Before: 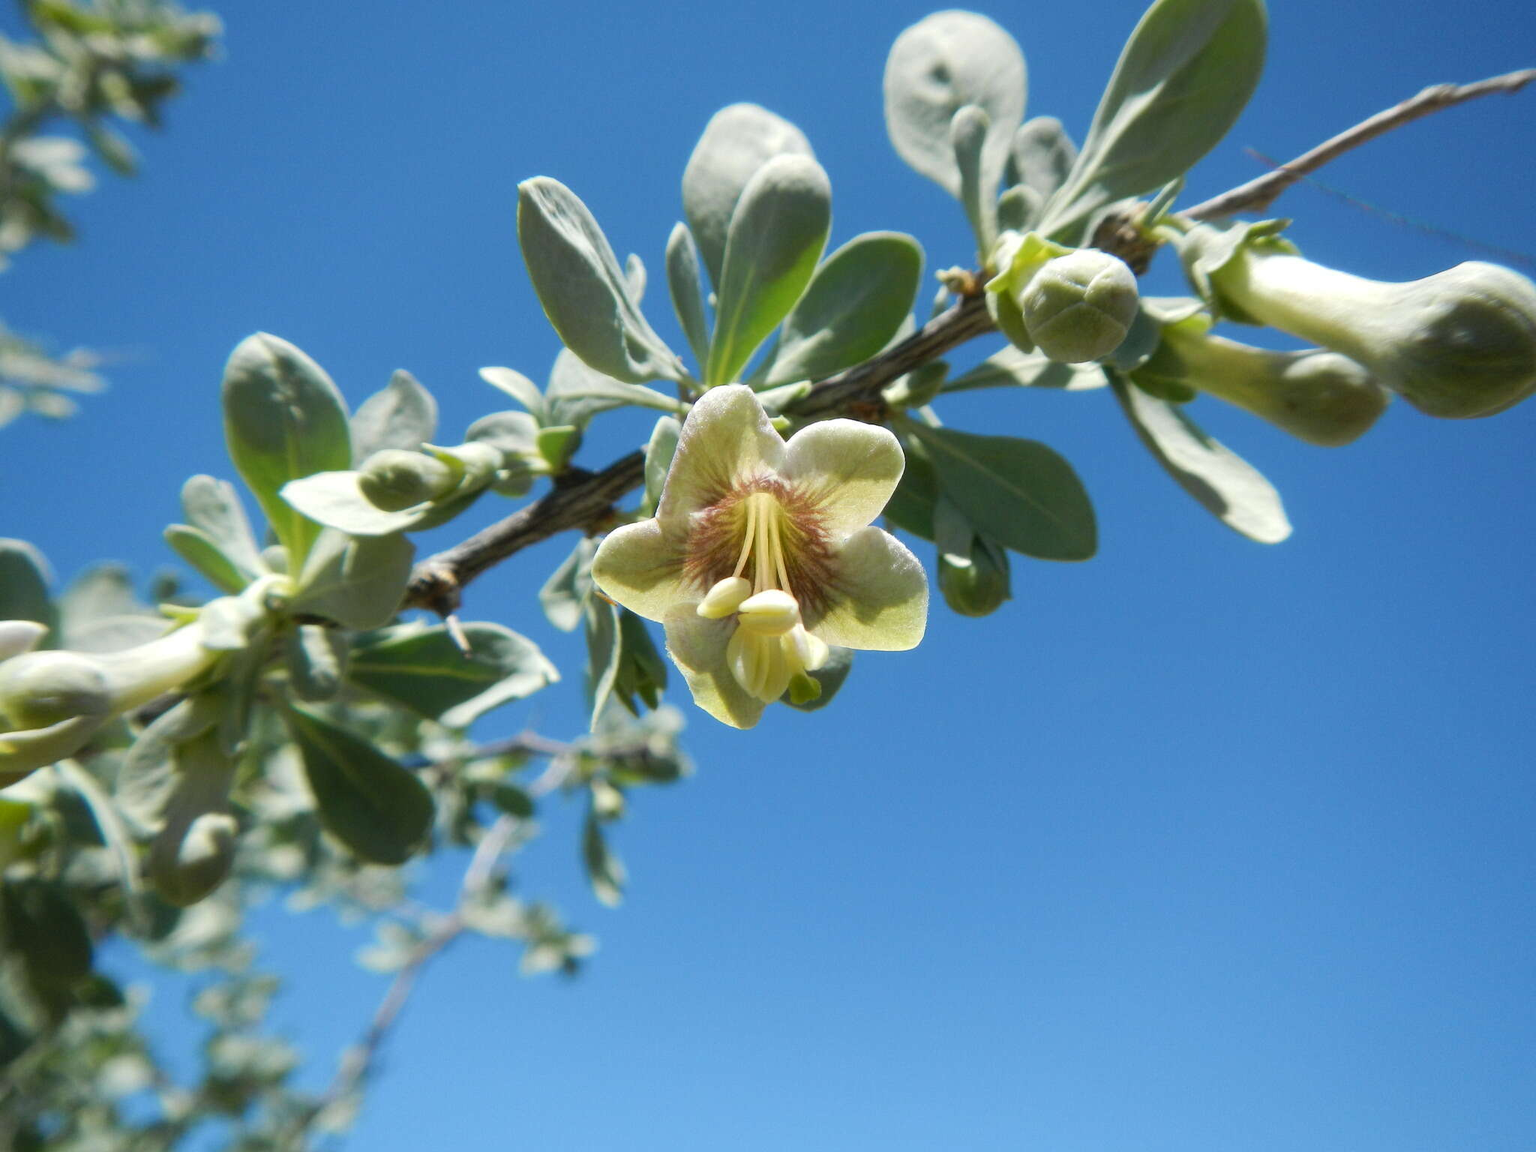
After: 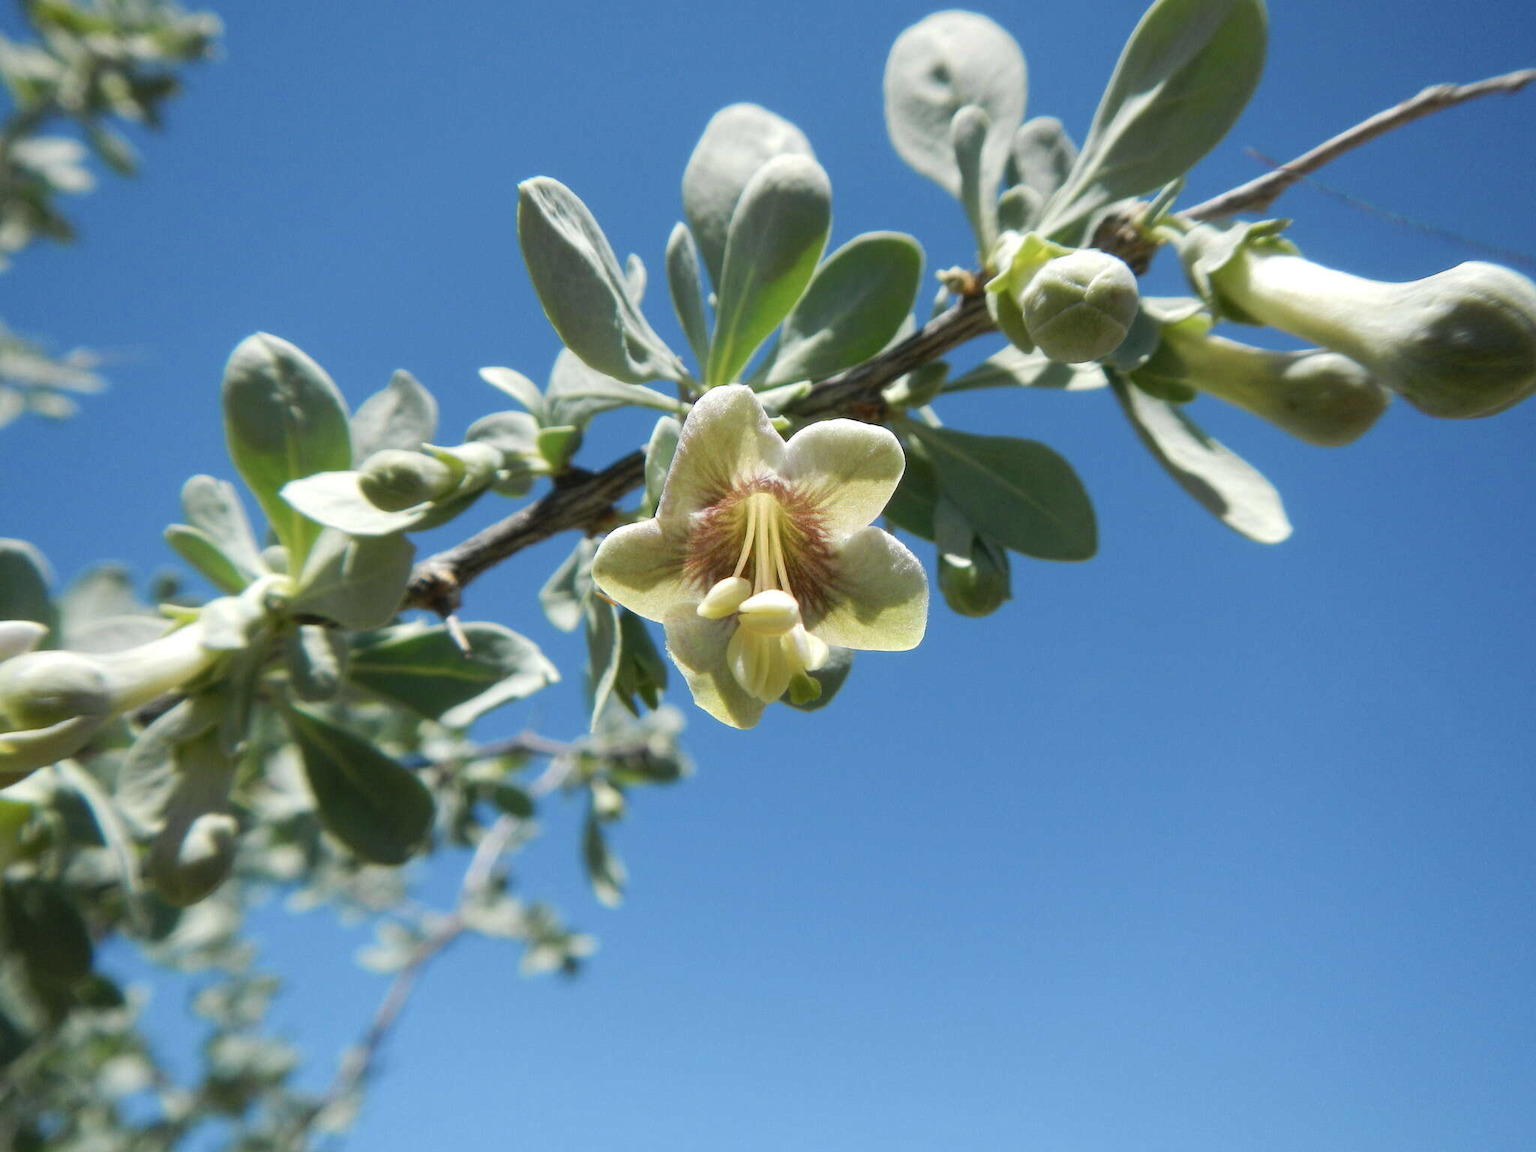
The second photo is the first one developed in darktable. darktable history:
color balance rgb: perceptual saturation grading › global saturation 0.632%, global vibrance -24.369%
